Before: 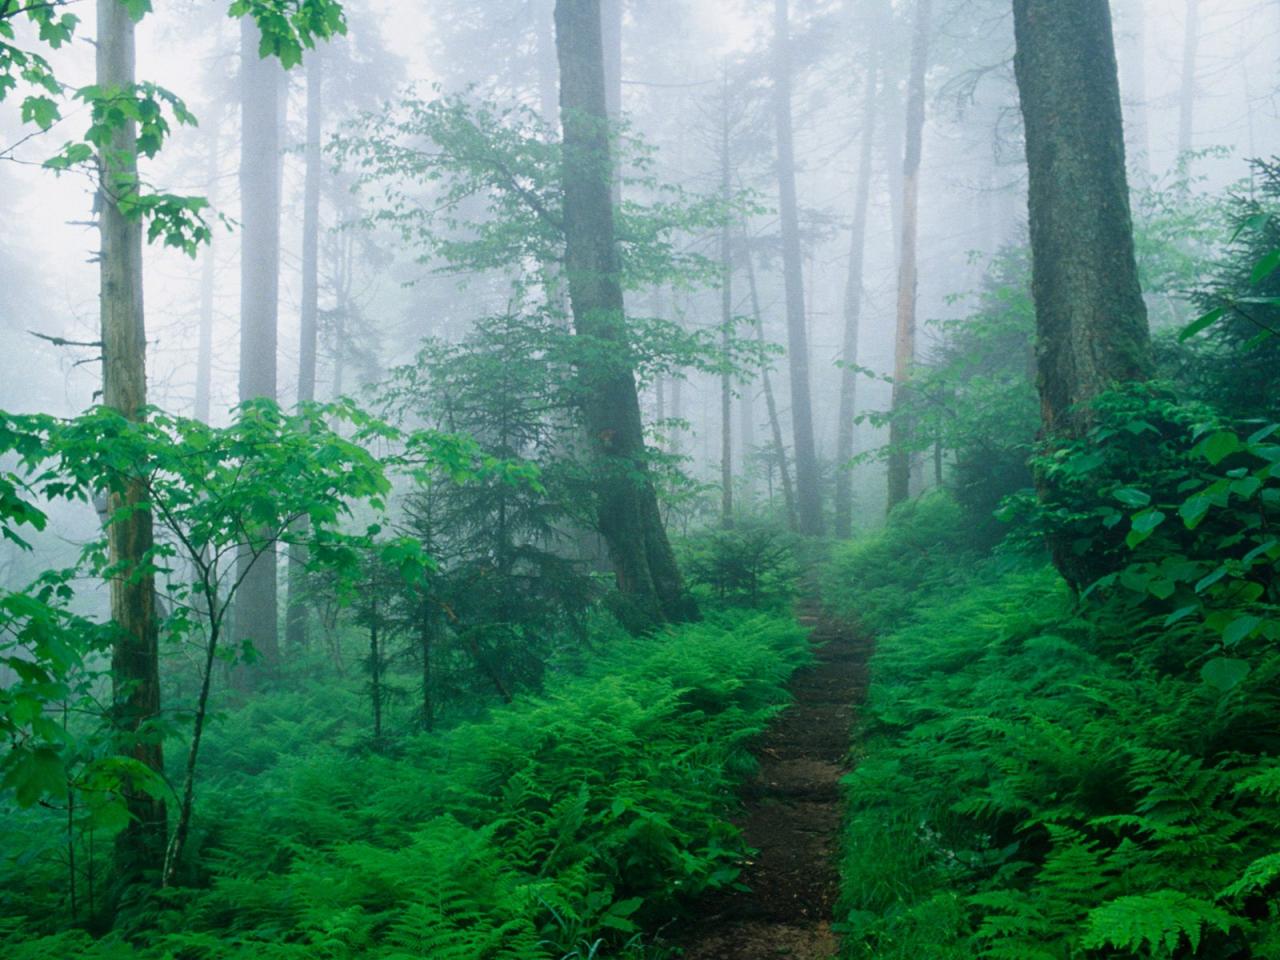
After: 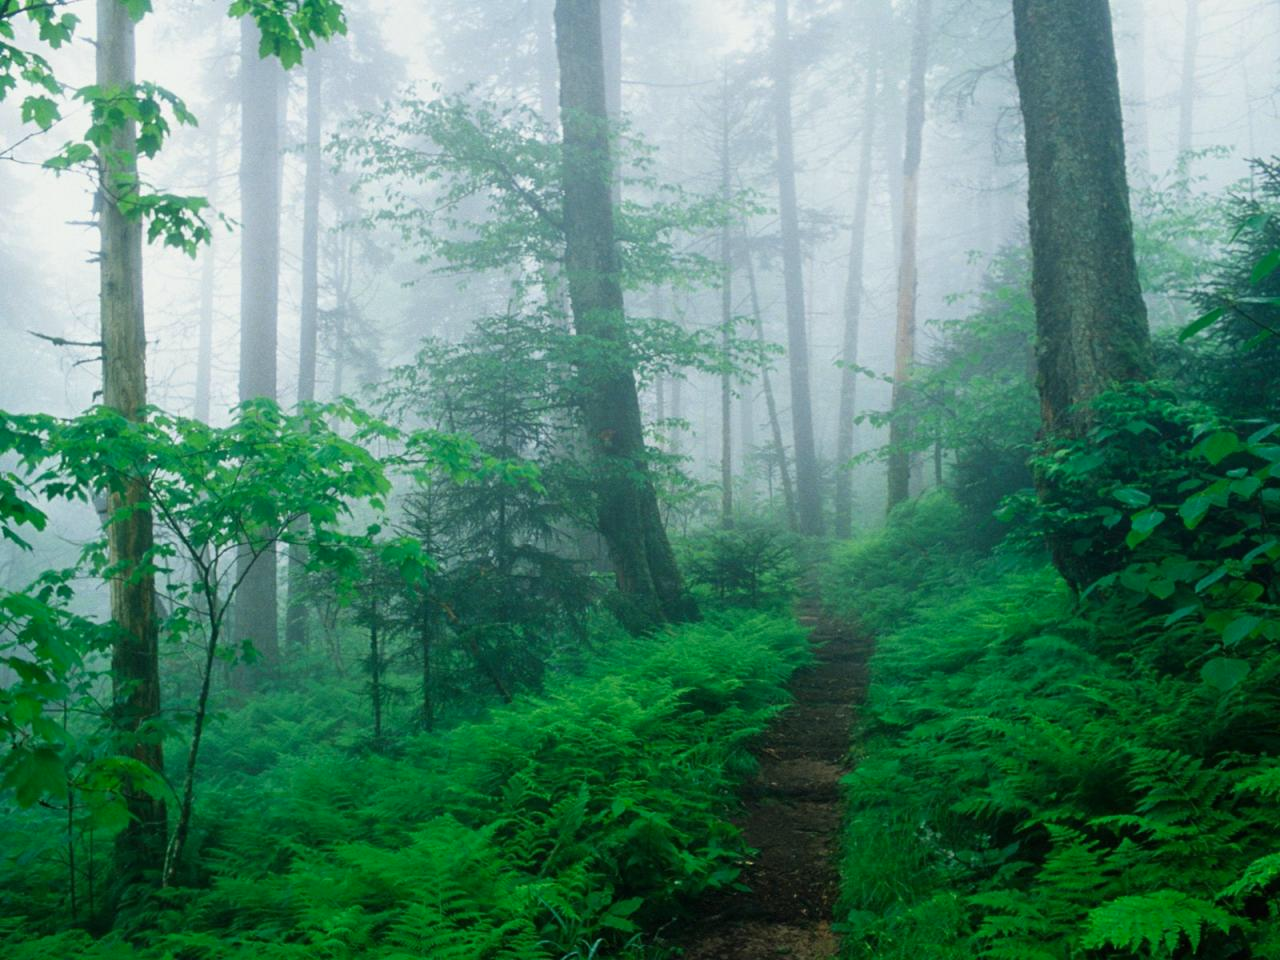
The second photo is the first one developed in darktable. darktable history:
color correction: highlights a* -2.63, highlights b* 2.44
